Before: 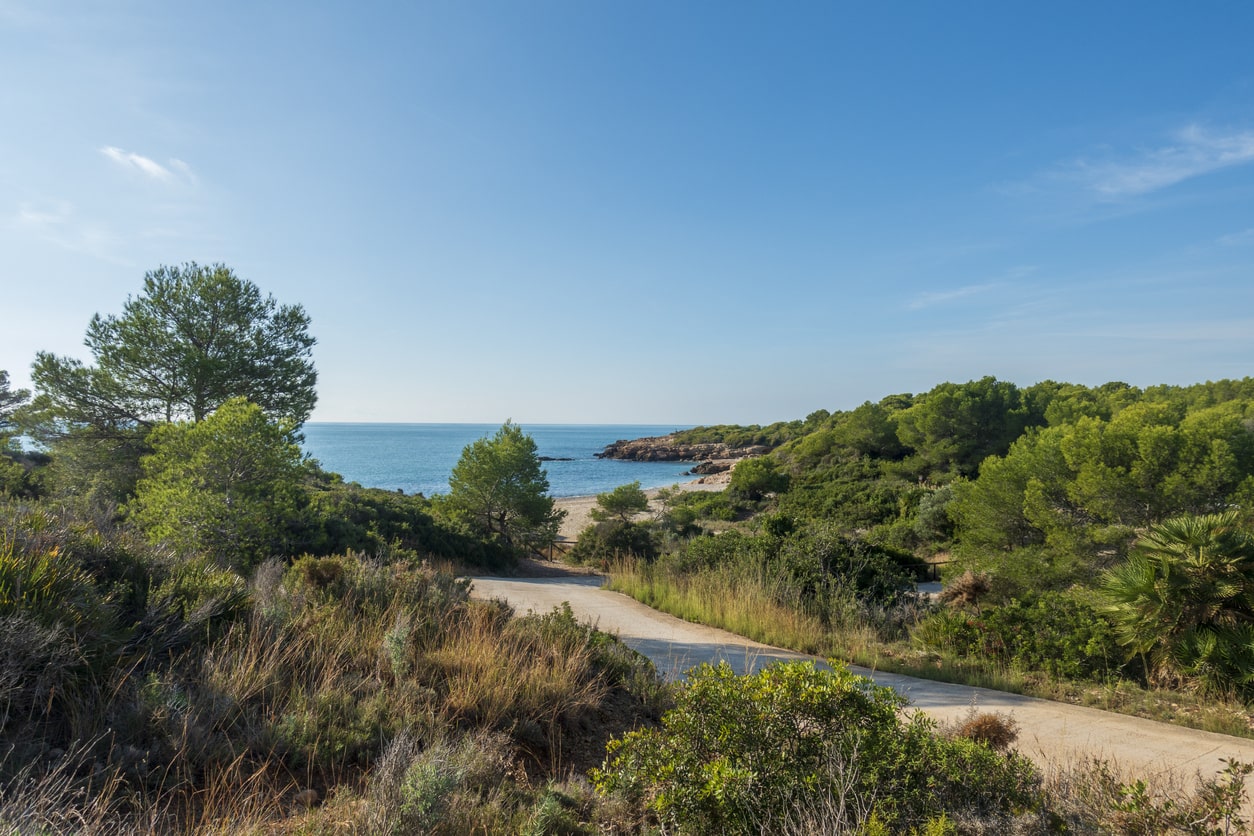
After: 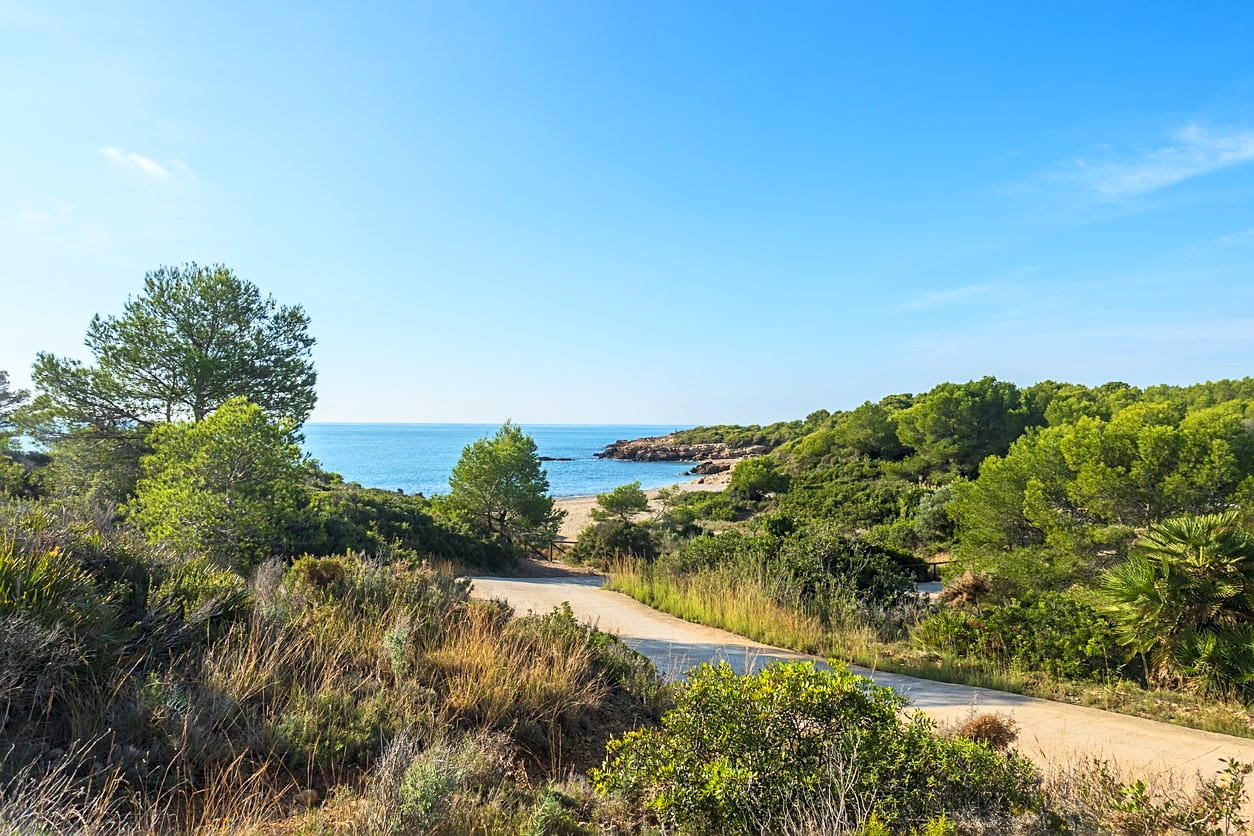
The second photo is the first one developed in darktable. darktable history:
sharpen: on, module defaults
contrast brightness saturation: contrast 0.236, brightness 0.242, saturation 0.392
levels: mode automatic
